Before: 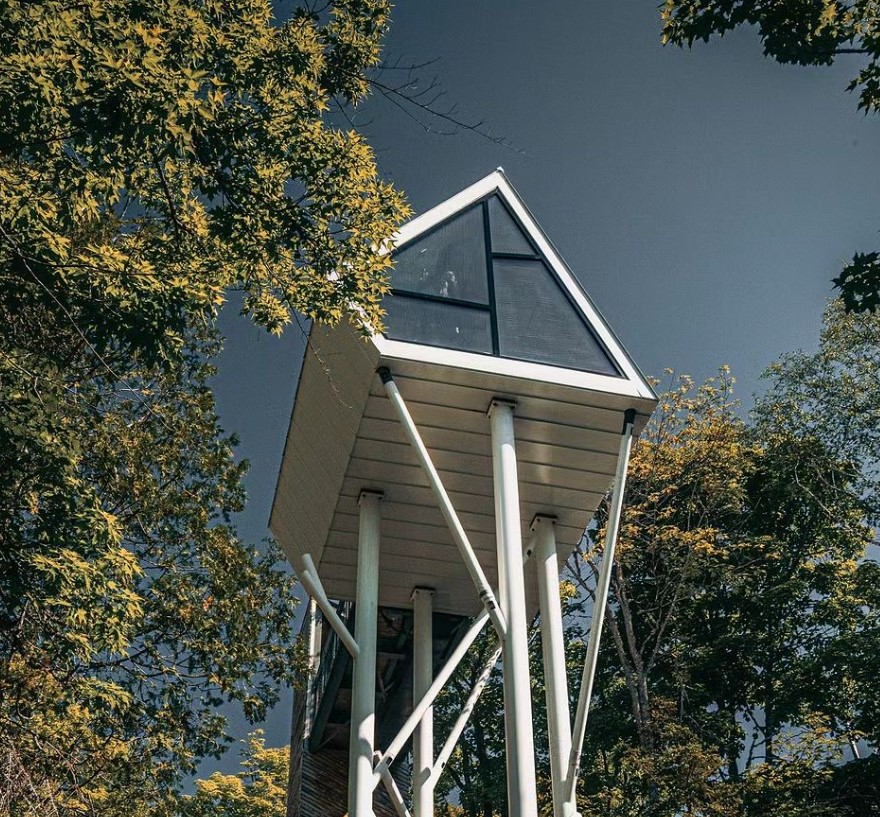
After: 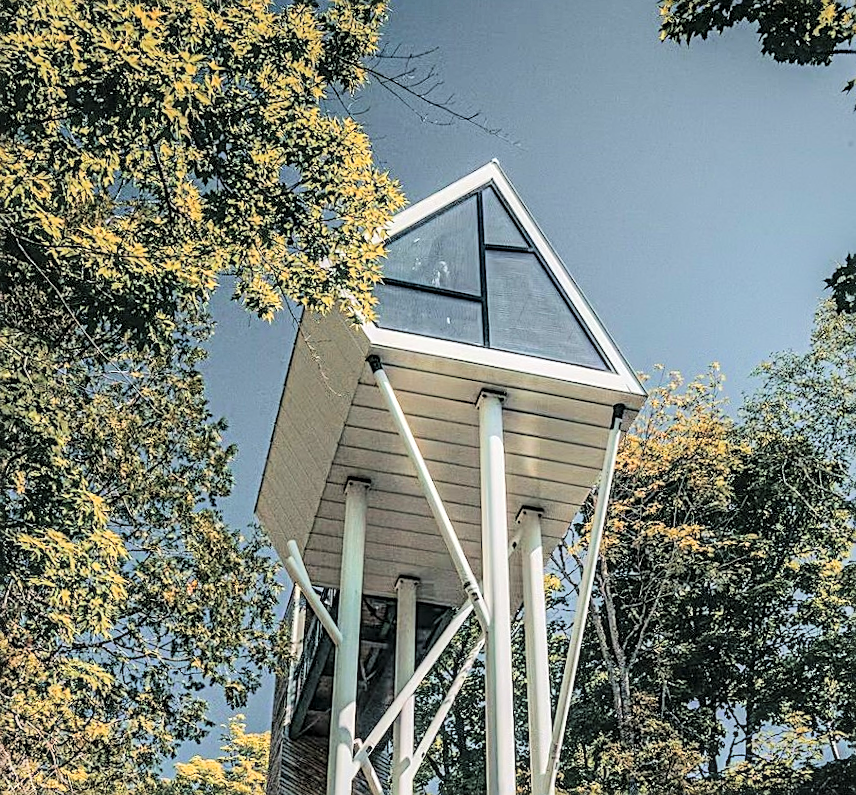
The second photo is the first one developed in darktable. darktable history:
local contrast: highlights 61%, detail 143%, midtone range 0.421
tone curve: curves: ch0 [(0, 0) (0.004, 0.008) (0.077, 0.156) (0.169, 0.29) (0.774, 0.774) (0.988, 0.926)], color space Lab, independent channels
crop and rotate: angle -1.47°
sharpen: on, module defaults
color balance rgb: perceptual saturation grading › global saturation -0.063%, global vibrance 30.172%
color correction: highlights b* -0.06, saturation 0.789
tone equalizer: -7 EV 0.159 EV, -6 EV 0.565 EV, -5 EV 1.14 EV, -4 EV 1.32 EV, -3 EV 1.17 EV, -2 EV 0.6 EV, -1 EV 0.158 EV, edges refinement/feathering 500, mask exposure compensation -1.57 EV, preserve details no
